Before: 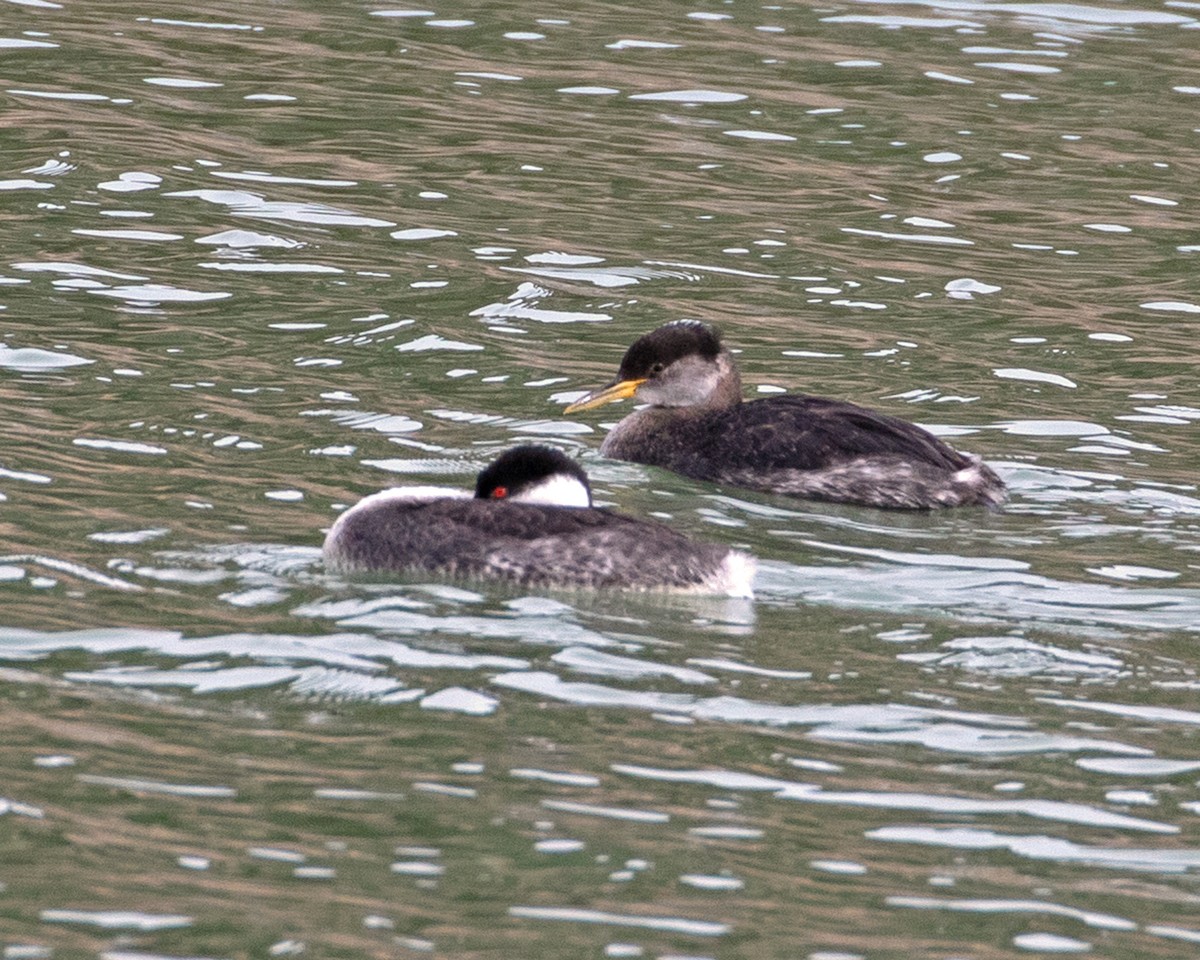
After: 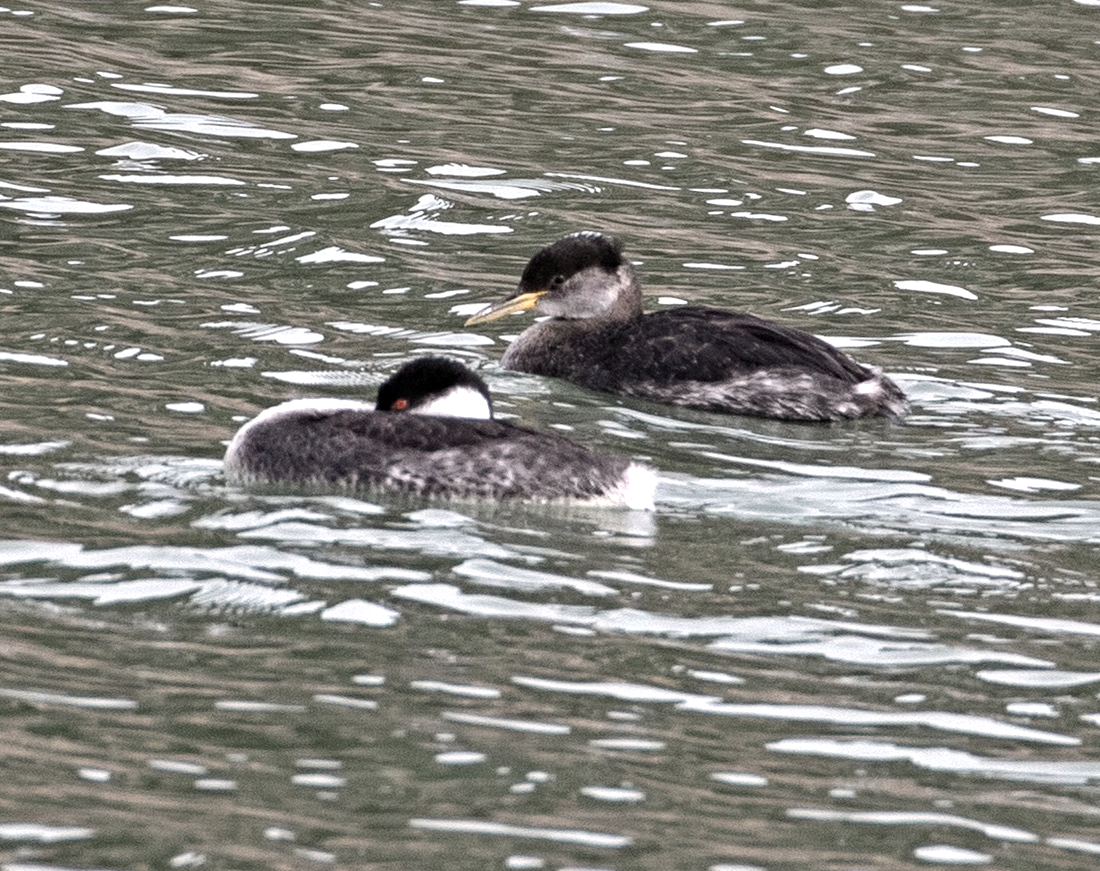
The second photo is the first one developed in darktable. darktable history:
tone equalizer: -8 EV -0.417 EV, -7 EV -0.389 EV, -6 EV -0.333 EV, -5 EV -0.222 EV, -3 EV 0.222 EV, -2 EV 0.333 EV, -1 EV 0.389 EV, +0 EV 0.417 EV, edges refinement/feathering 500, mask exposure compensation -1.57 EV, preserve details no
crop and rotate: left 8.262%, top 9.226%
color zones: curves: ch1 [(0, 0.292) (0.001, 0.292) (0.2, 0.264) (0.4, 0.248) (0.6, 0.248) (0.8, 0.264) (0.999, 0.292) (1, 0.292)]
haze removal: compatibility mode true, adaptive false
